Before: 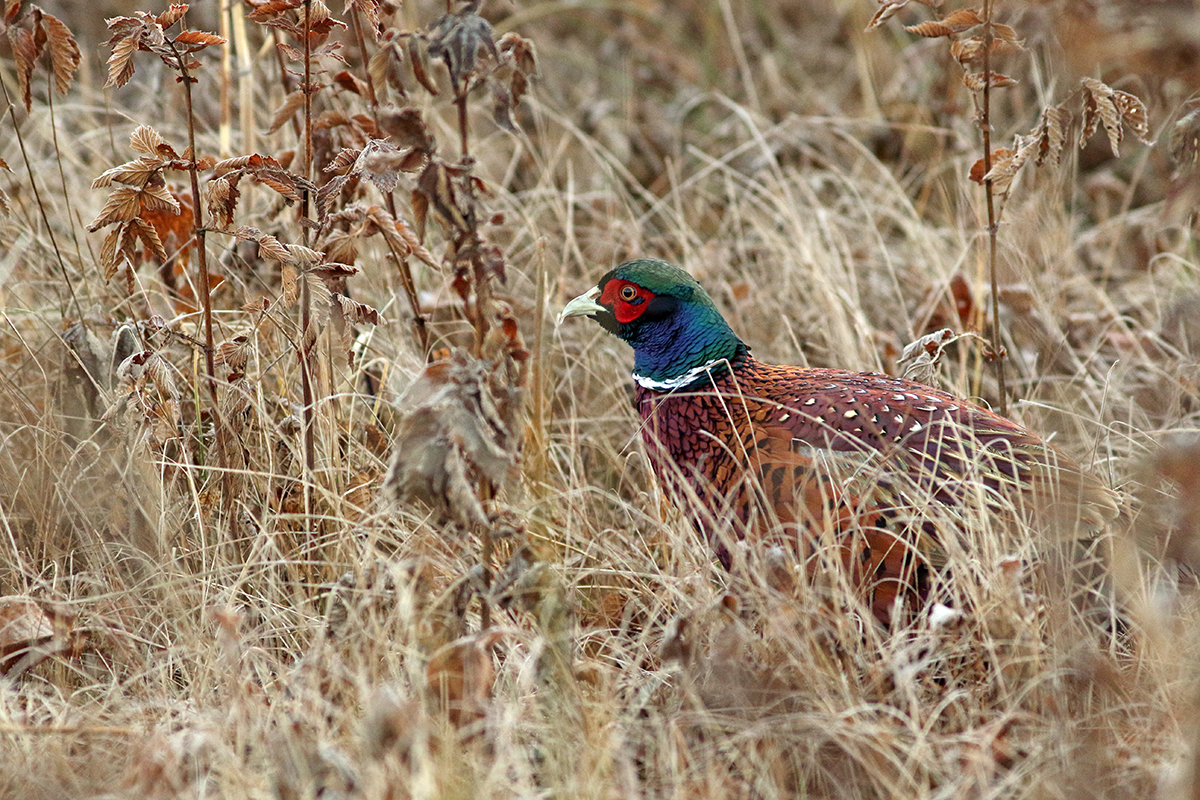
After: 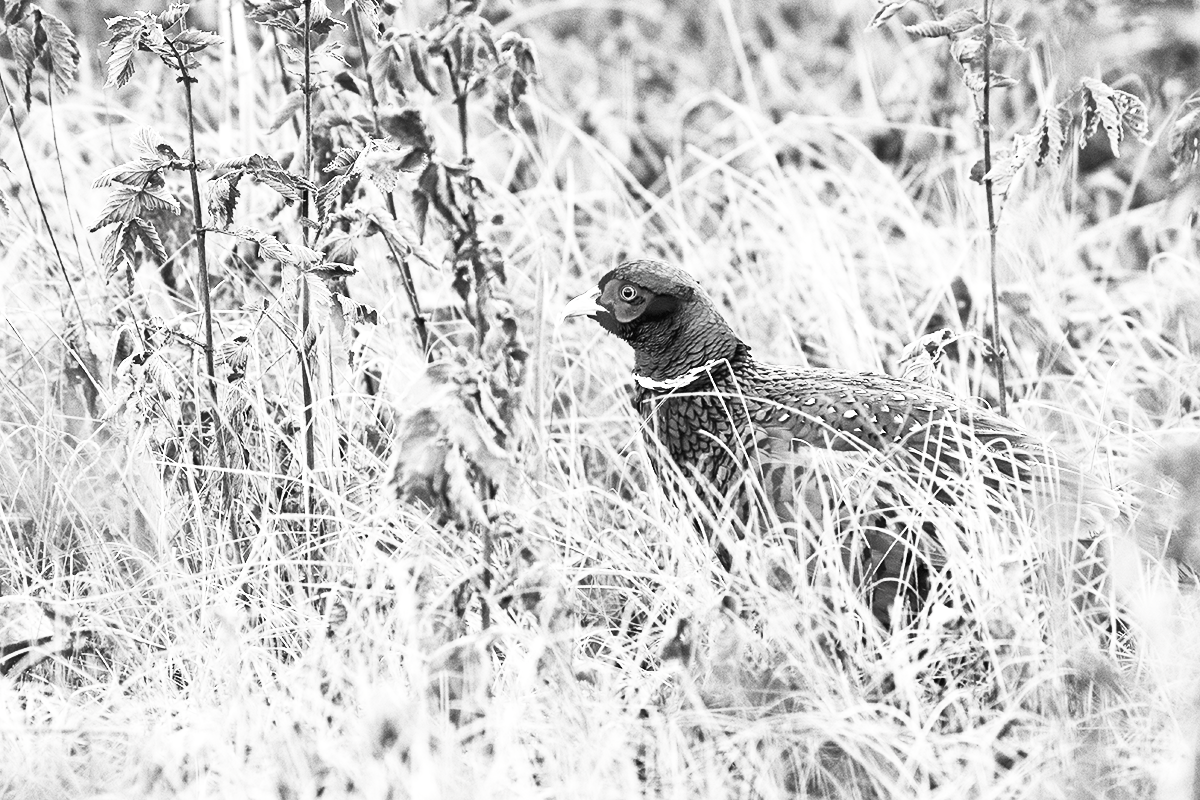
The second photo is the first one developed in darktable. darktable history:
exposure: black level correction 0, exposure 0.5 EV, compensate highlight preservation false
contrast brightness saturation: contrast 0.537, brightness 0.479, saturation -0.992
